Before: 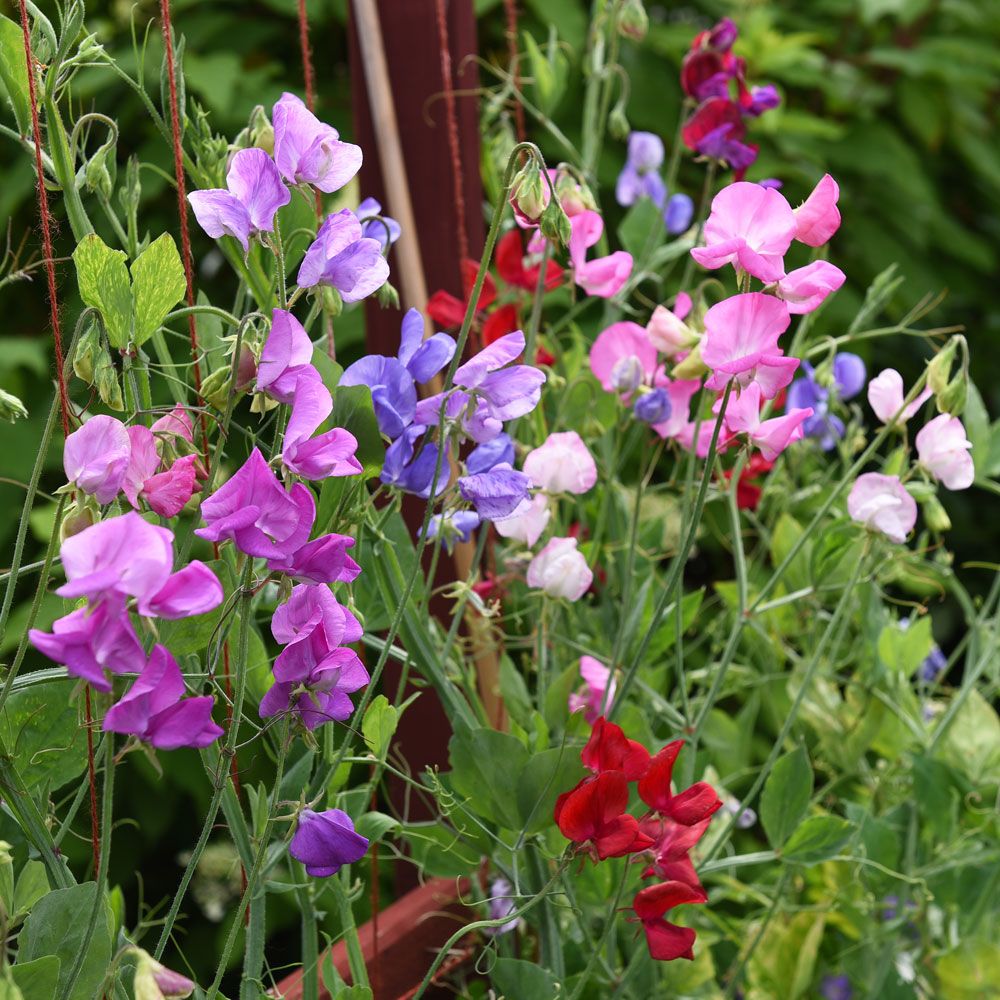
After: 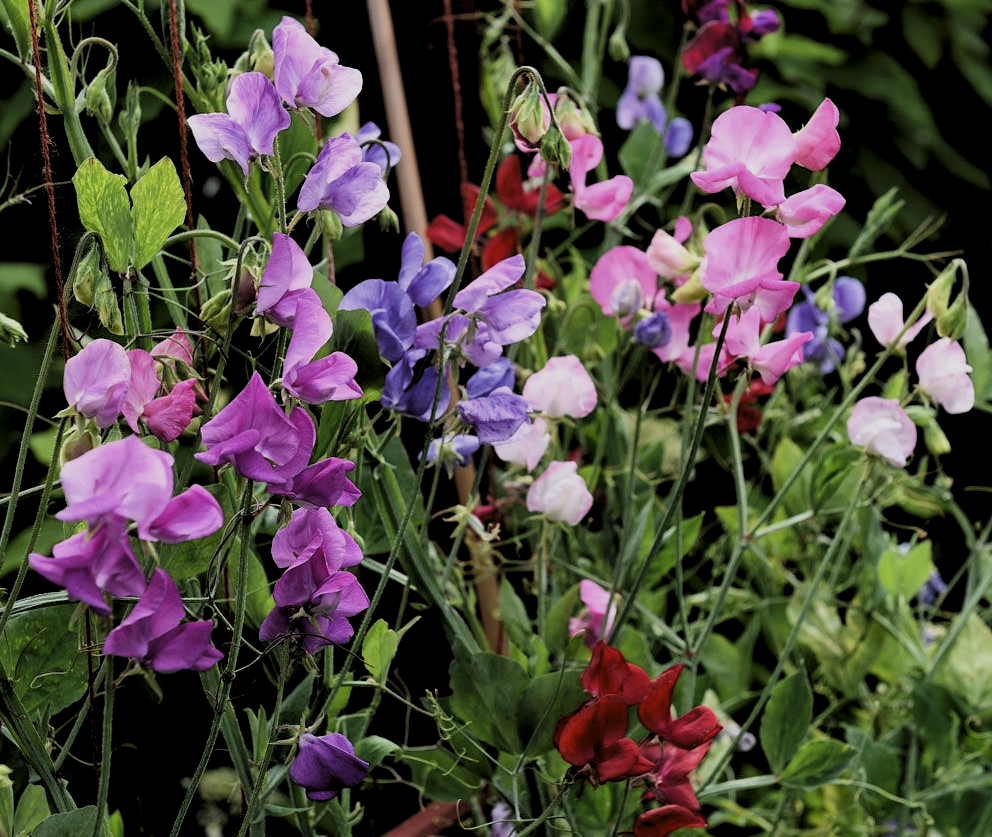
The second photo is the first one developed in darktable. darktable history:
crop: top 7.625%, bottom 8.027%
levels: levels [0.116, 0.574, 1]
local contrast: mode bilateral grid, contrast 20, coarseness 50, detail 120%, midtone range 0.2
filmic rgb: black relative exposure -5 EV, hardness 2.88, contrast 1.3
